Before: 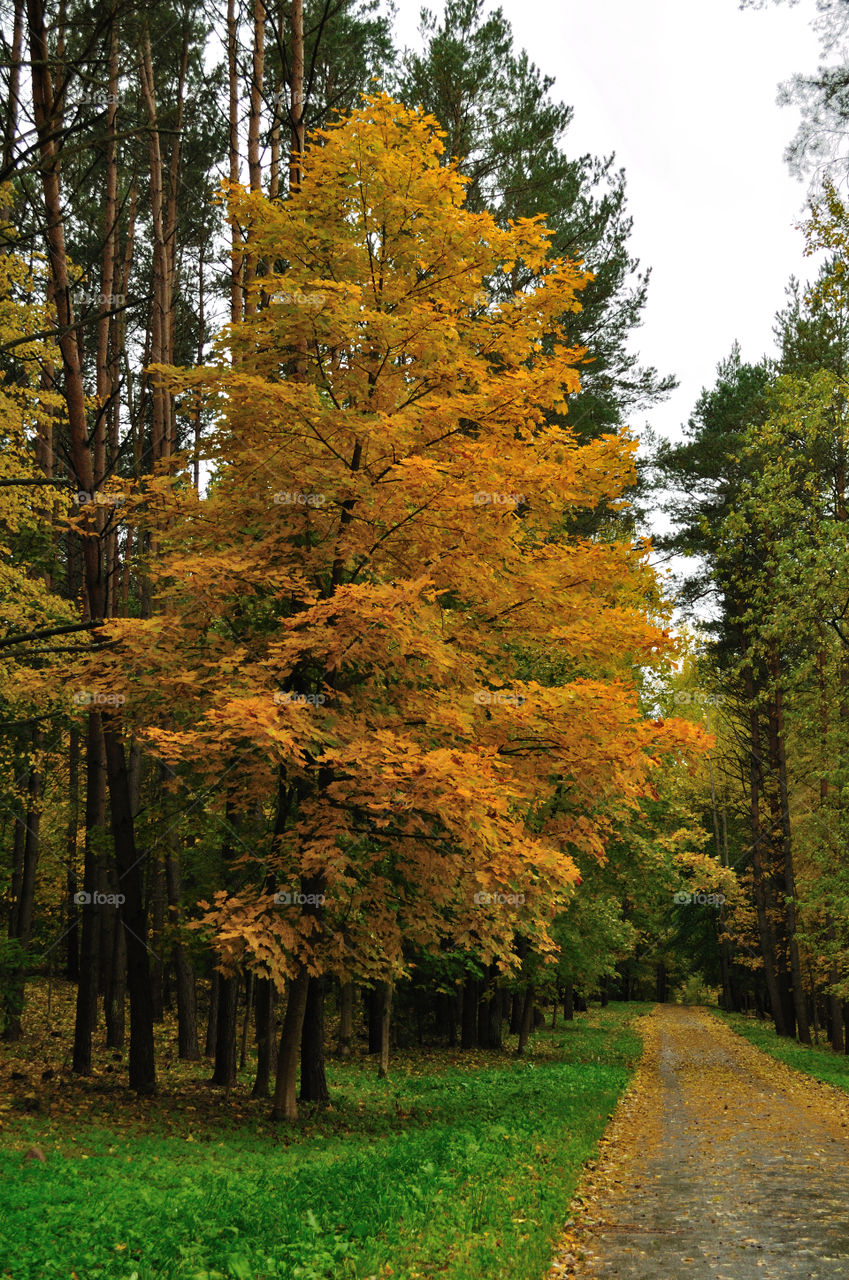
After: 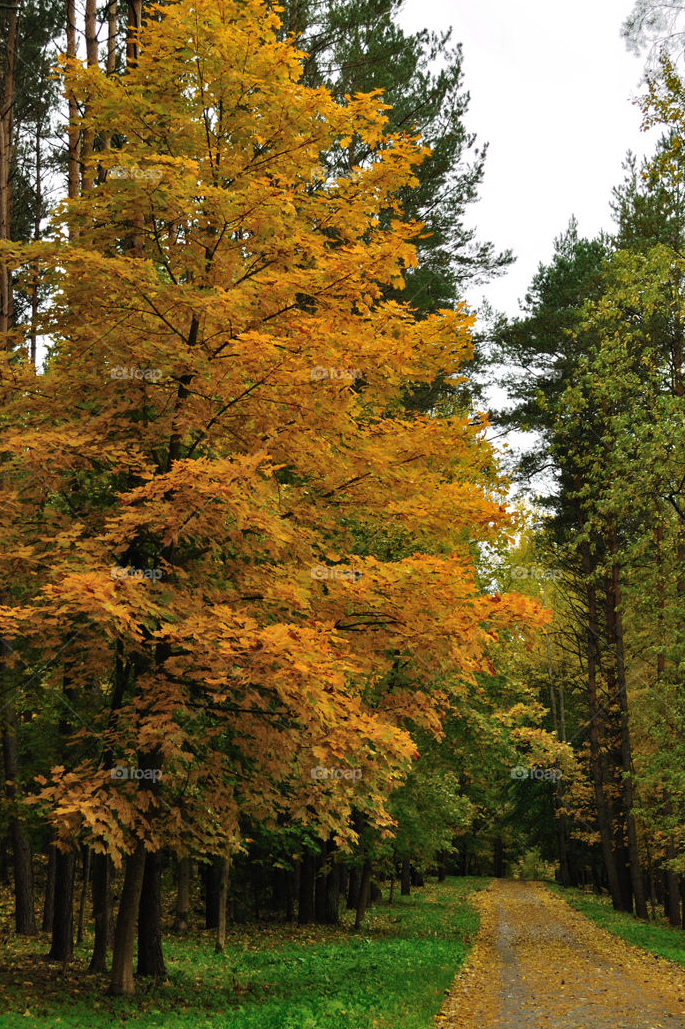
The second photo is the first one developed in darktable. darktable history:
crop: left 19.265%, top 9.843%, right 0.001%, bottom 9.697%
